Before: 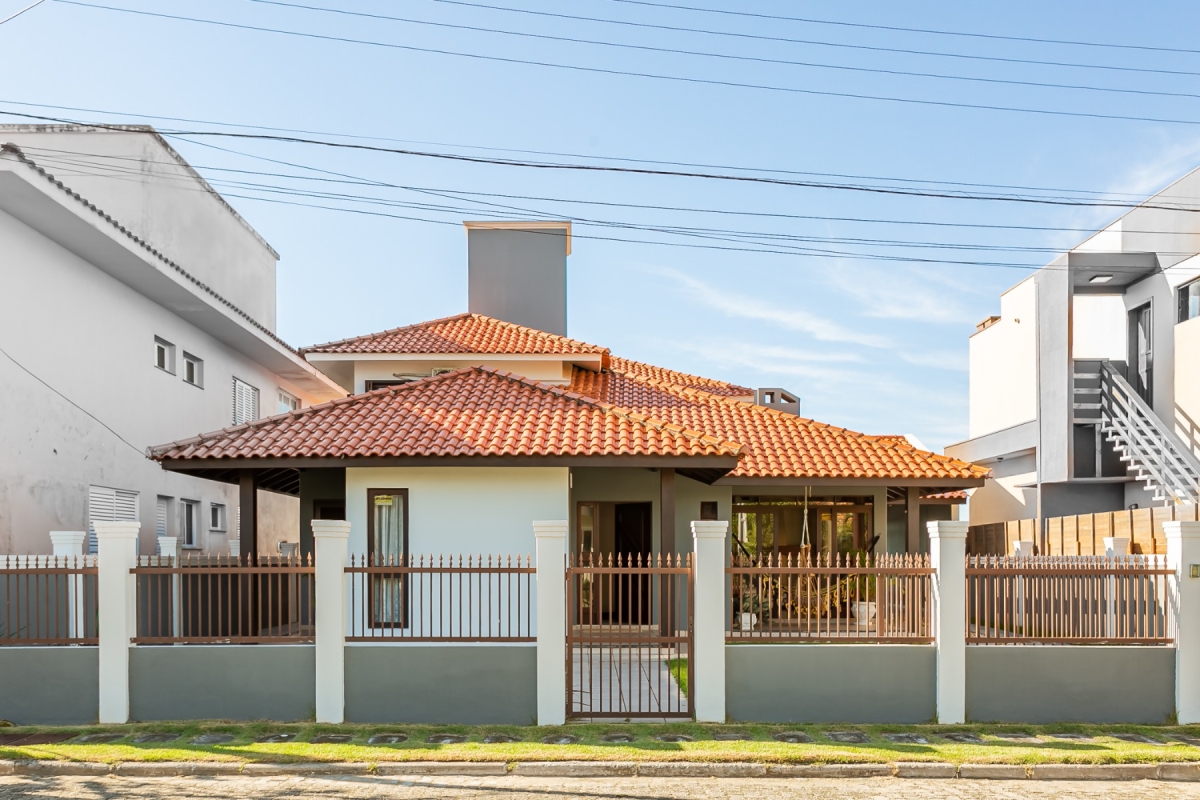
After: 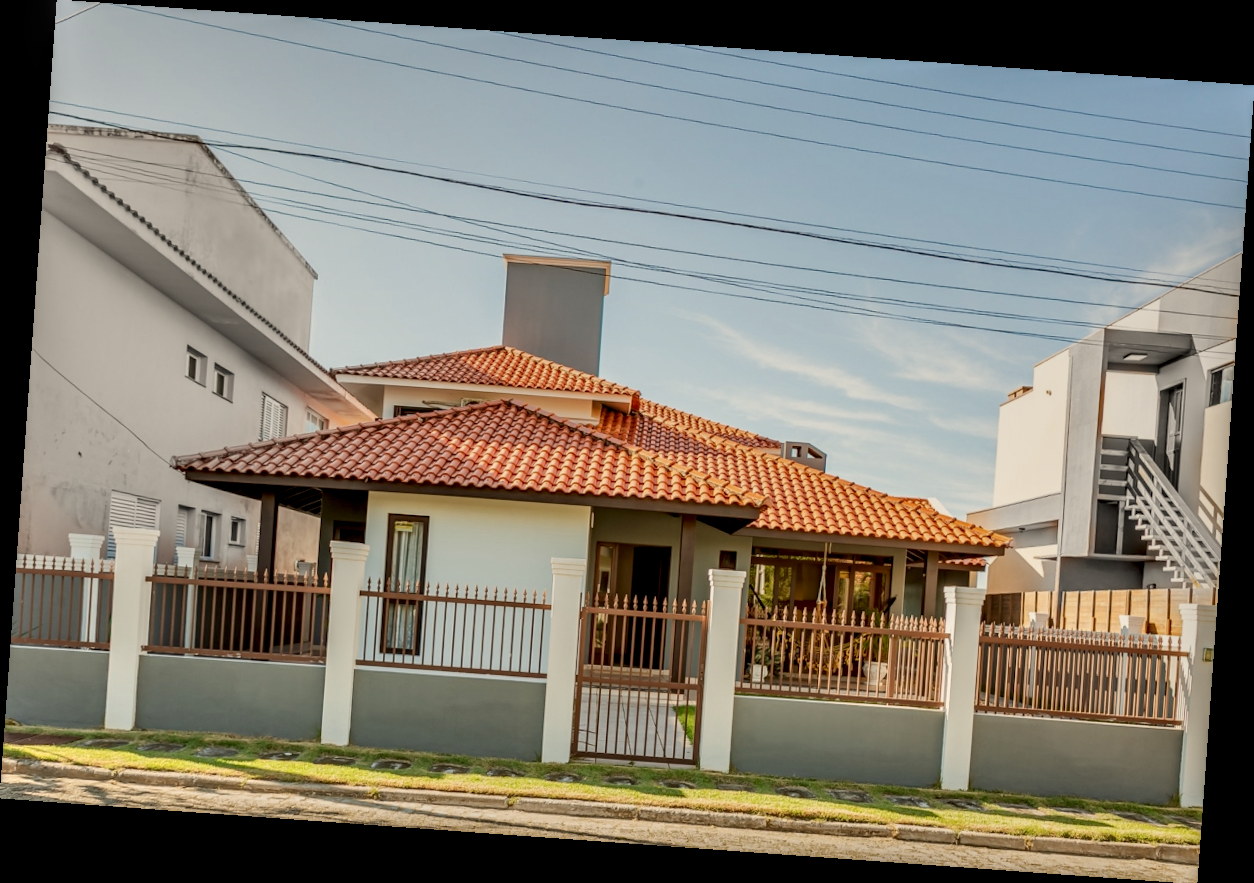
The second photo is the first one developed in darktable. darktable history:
white balance: red 1.045, blue 0.932
local contrast: highlights 19%, detail 186%
color balance rgb: contrast -30%
rotate and perspective: rotation 4.1°, automatic cropping off
